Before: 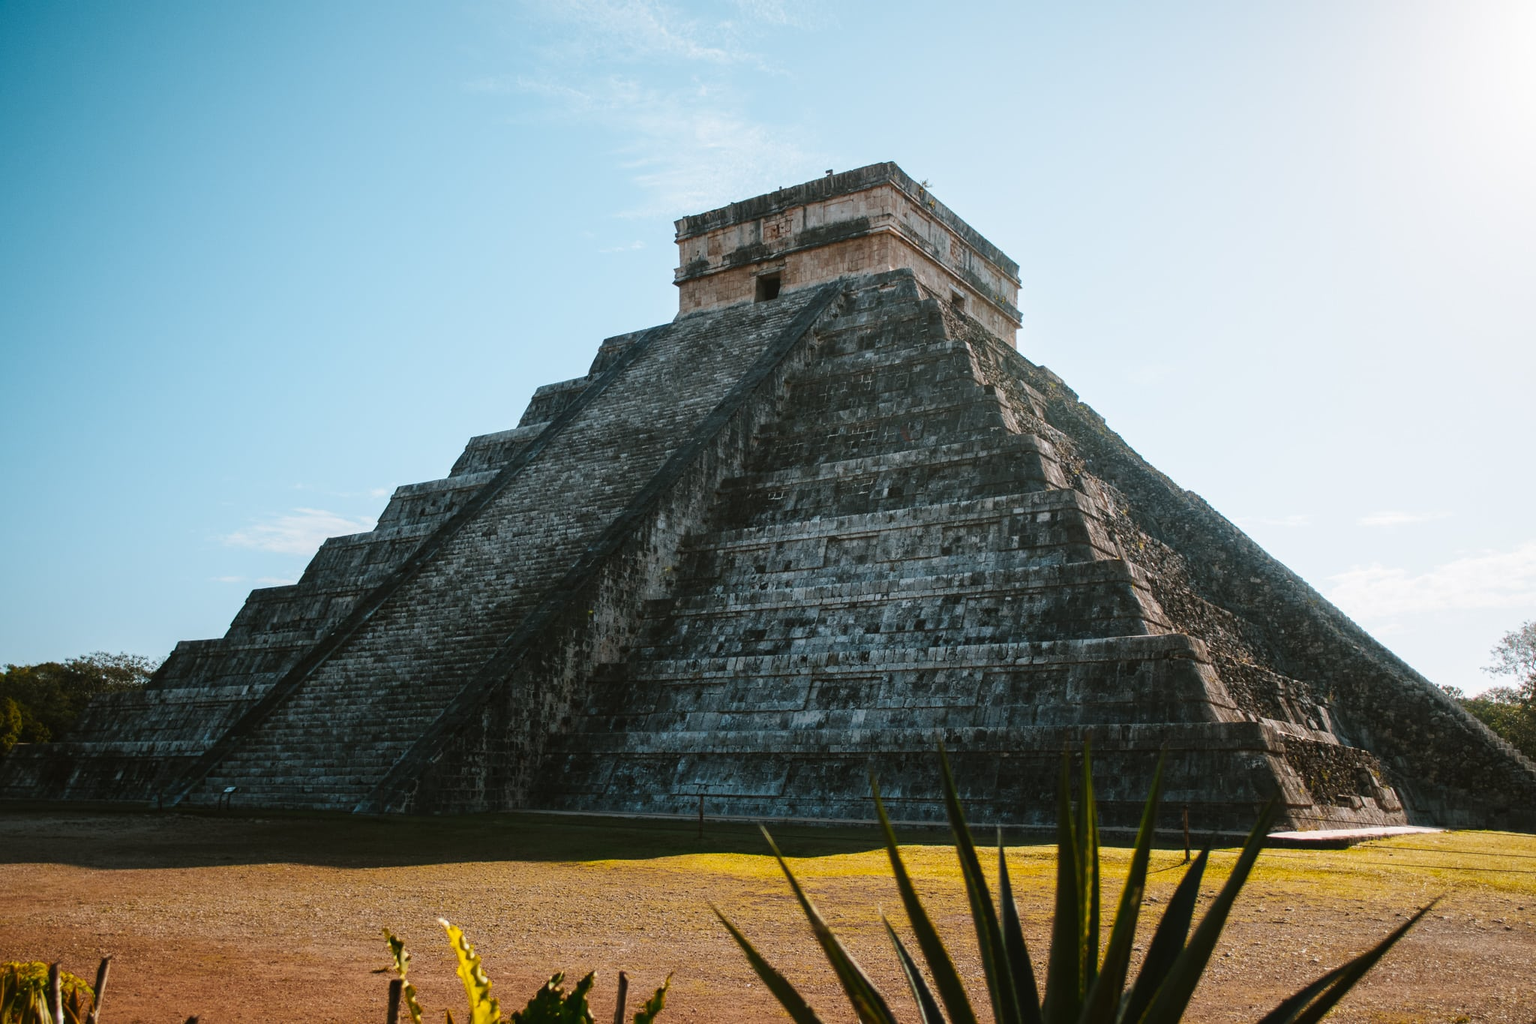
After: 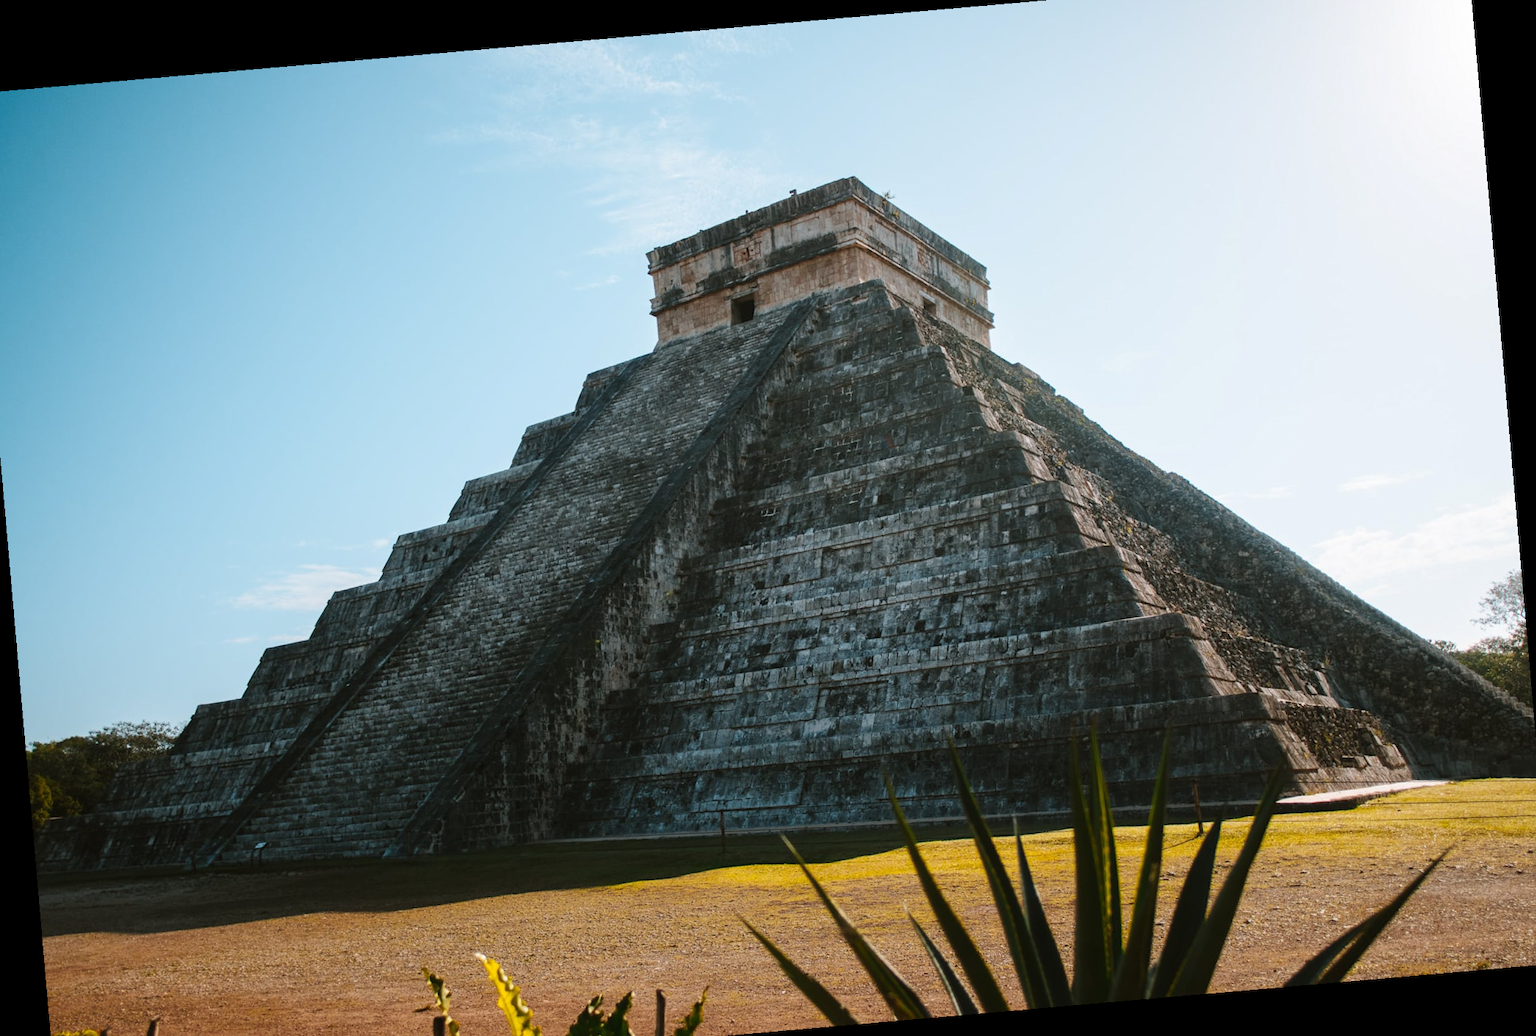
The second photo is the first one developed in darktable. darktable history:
exposure: exposure 0.02 EV, compensate highlight preservation false
crop: left 1.964%, top 3.251%, right 1.122%, bottom 4.933%
rotate and perspective: rotation -4.98°, automatic cropping off
